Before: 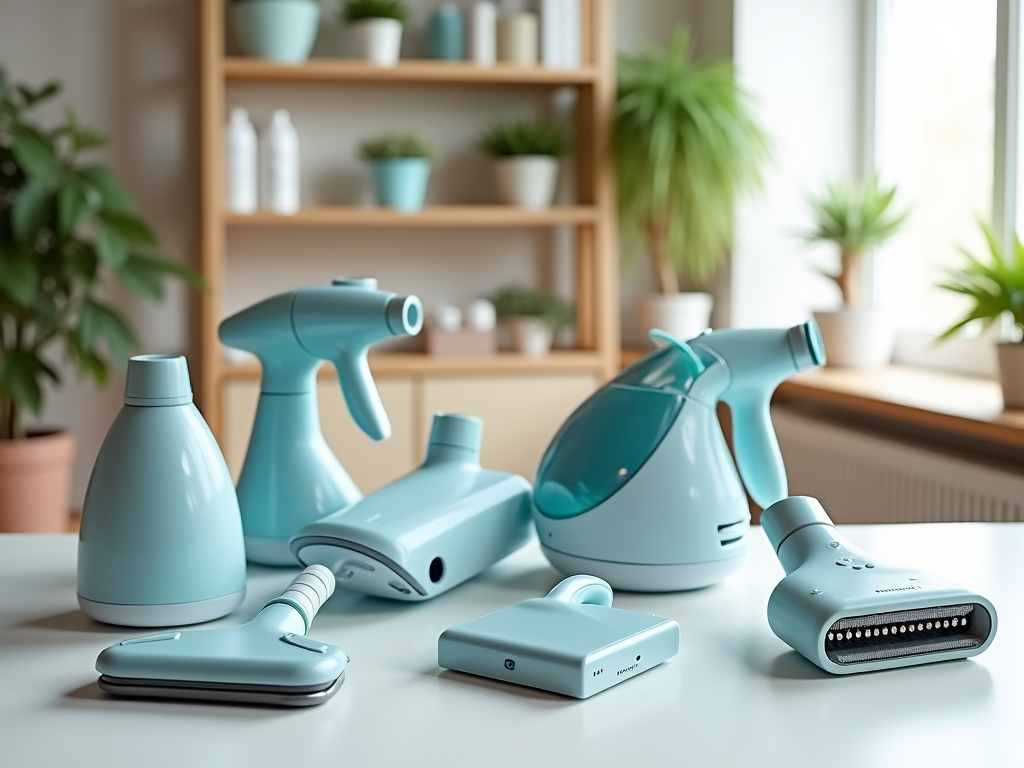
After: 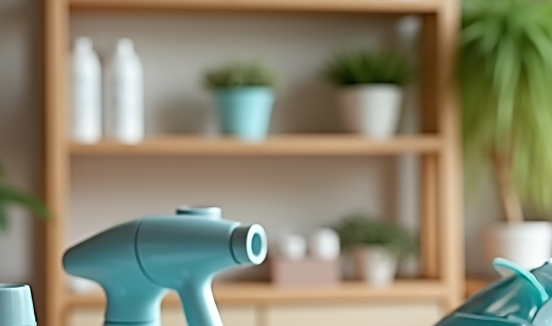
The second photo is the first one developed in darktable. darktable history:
crop: left 15.309%, top 9.278%, right 30.749%, bottom 48.26%
tone equalizer: on, module defaults
sharpen: on, module defaults
